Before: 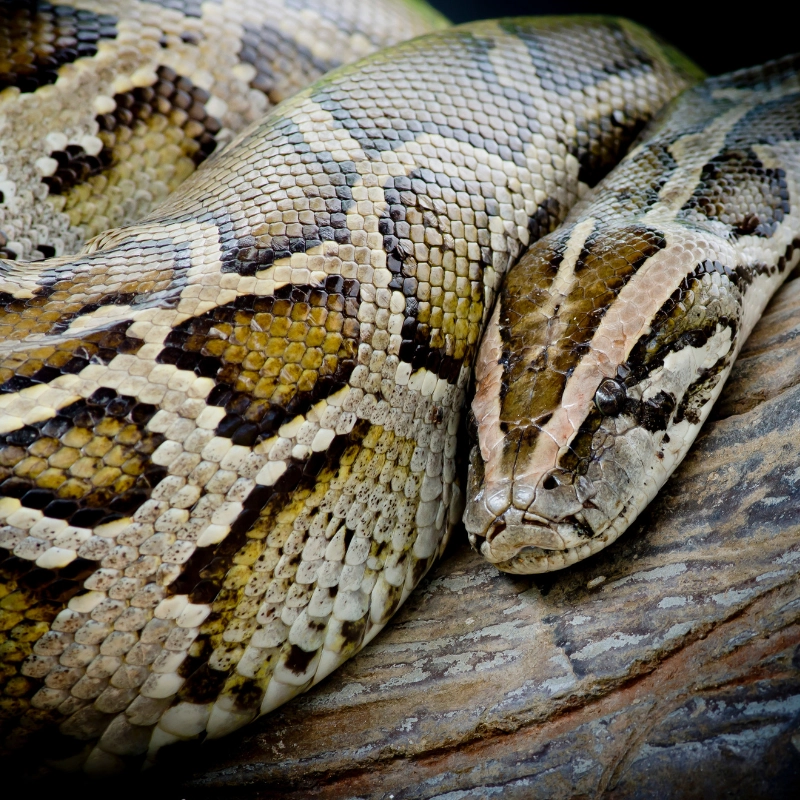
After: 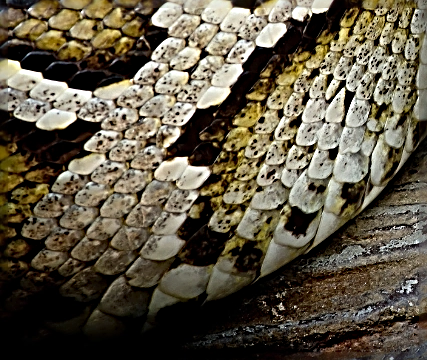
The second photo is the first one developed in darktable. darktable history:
tone equalizer: -8 EV -0.001 EV, -7 EV 0.001 EV, -6 EV -0.002 EV, -5 EV -0.003 EV, -4 EV -0.062 EV, -3 EV -0.222 EV, -2 EV -0.267 EV, -1 EV 0.105 EV, +0 EV 0.303 EV
sharpen: radius 3.158, amount 1.731
crop and rotate: top 54.778%, right 46.61%, bottom 0.159%
